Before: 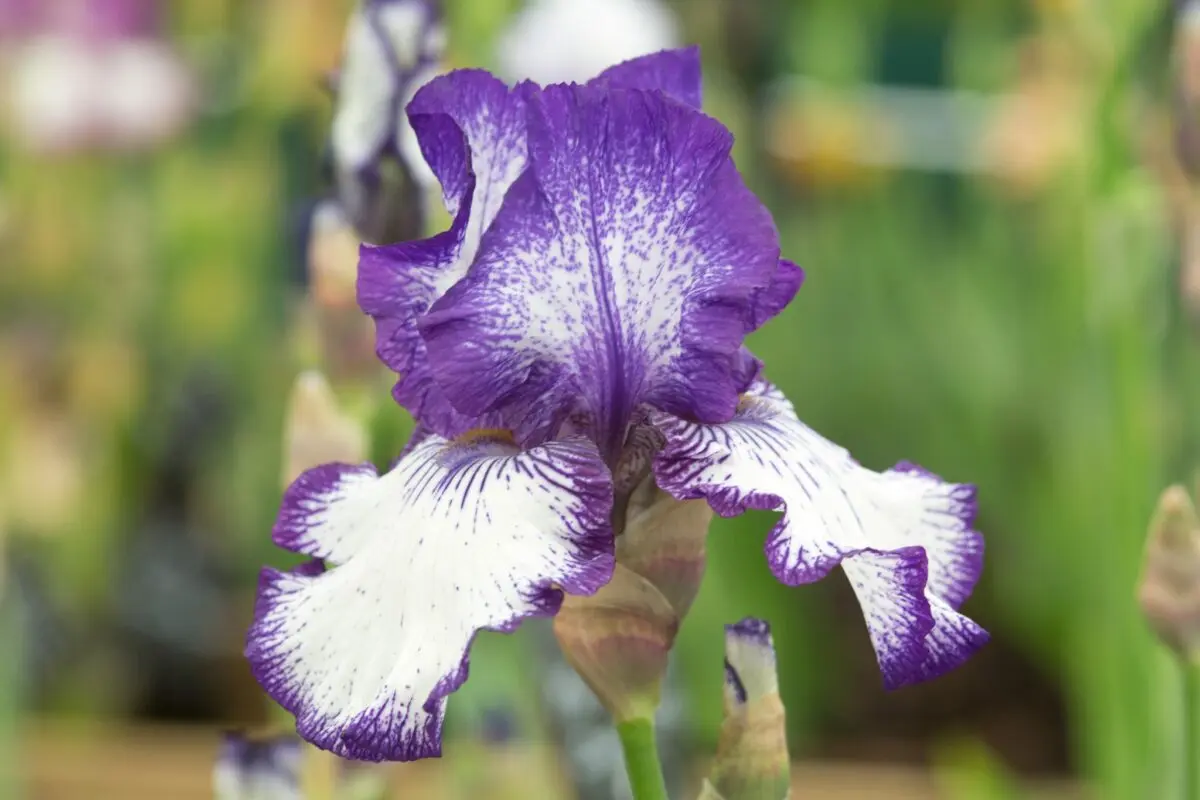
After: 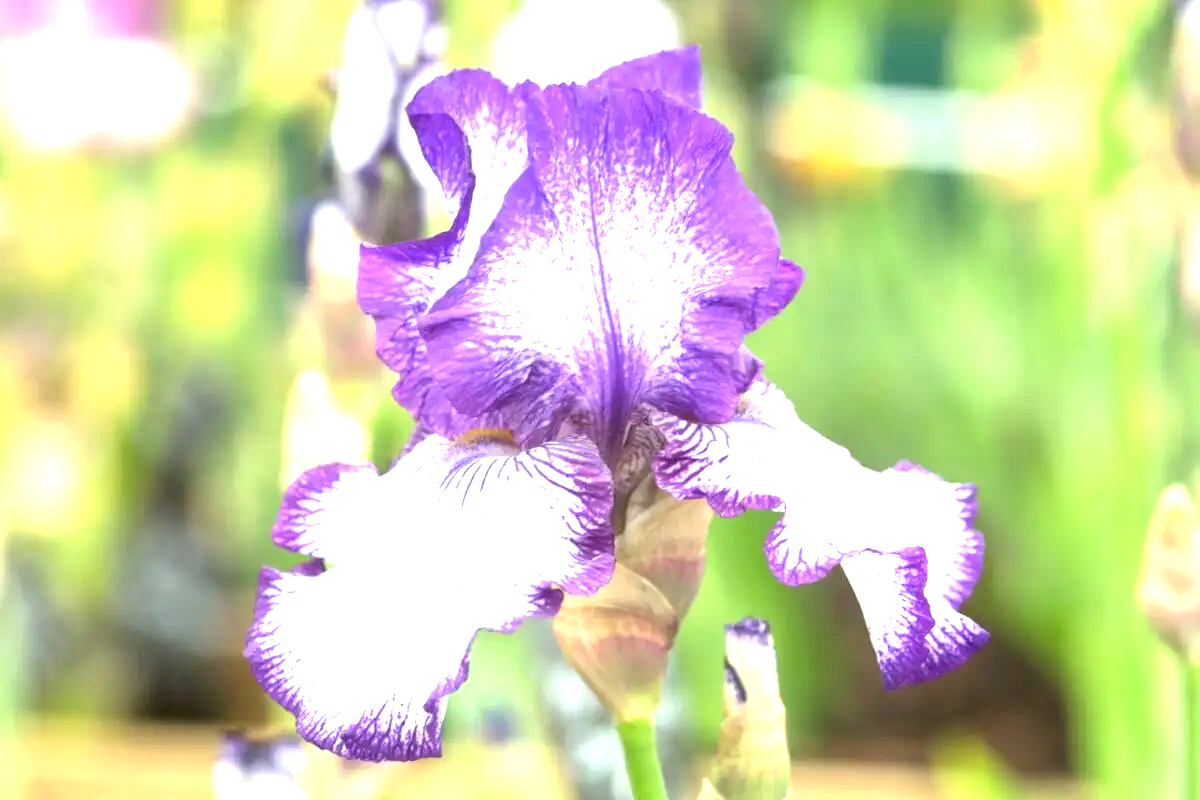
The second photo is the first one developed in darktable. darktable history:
exposure: black level correction 0, exposure 1.745 EV, compensate exposure bias true, compensate highlight preservation false
